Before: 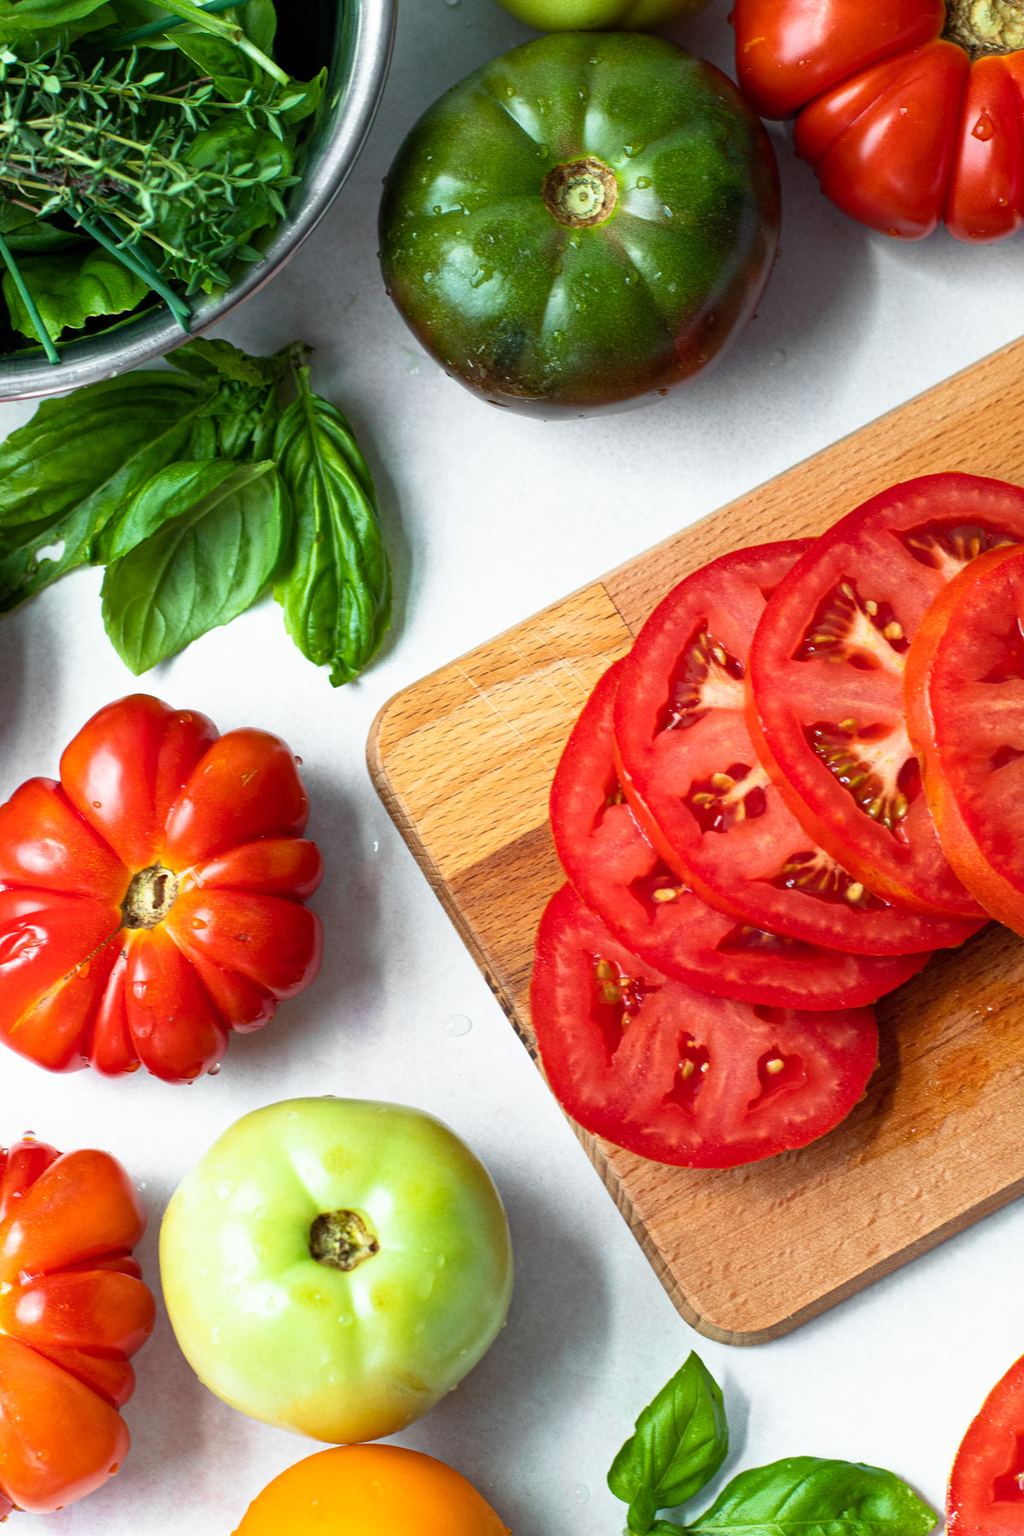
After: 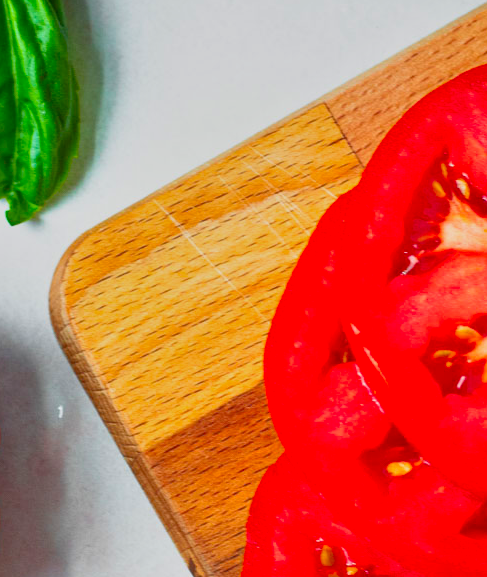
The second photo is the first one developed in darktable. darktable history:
contrast brightness saturation: saturation 0.501
crop: left 31.717%, top 32.237%, right 27.622%, bottom 35.69%
tone equalizer: -8 EV -0.001 EV, -7 EV 0.005 EV, -6 EV -0.04 EV, -5 EV 0.015 EV, -4 EV -0.014 EV, -3 EV 0.01 EV, -2 EV -0.067 EV, -1 EV -0.305 EV, +0 EV -0.605 EV, mask exposure compensation -0.515 EV
